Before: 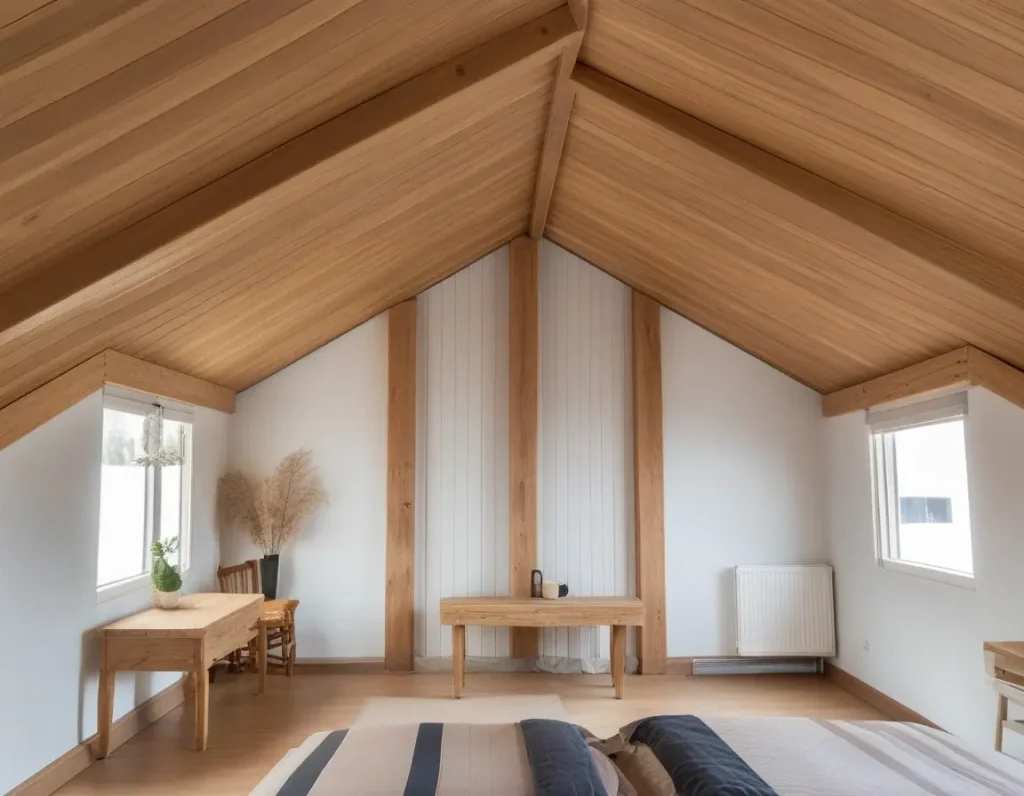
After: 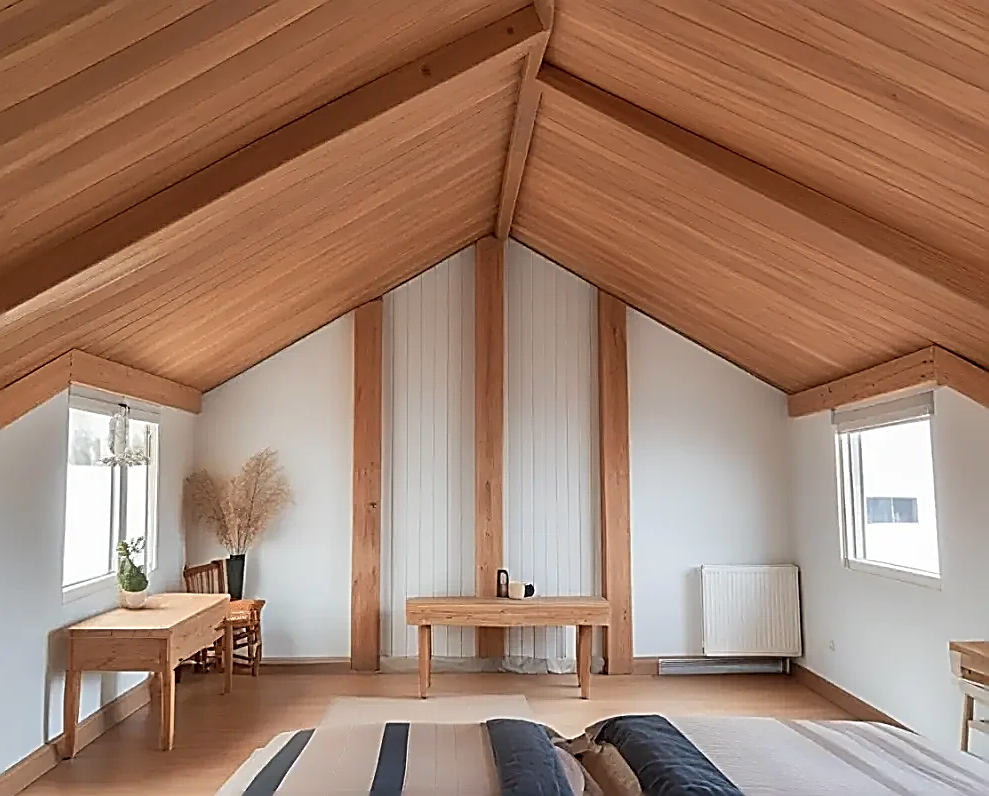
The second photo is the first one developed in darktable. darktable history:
color zones: curves: ch1 [(0.263, 0.53) (0.376, 0.287) (0.487, 0.512) (0.748, 0.547) (1, 0.513)]; ch2 [(0.262, 0.45) (0.751, 0.477)]
crop and rotate: left 3.33%
sharpen: amount 1.983
